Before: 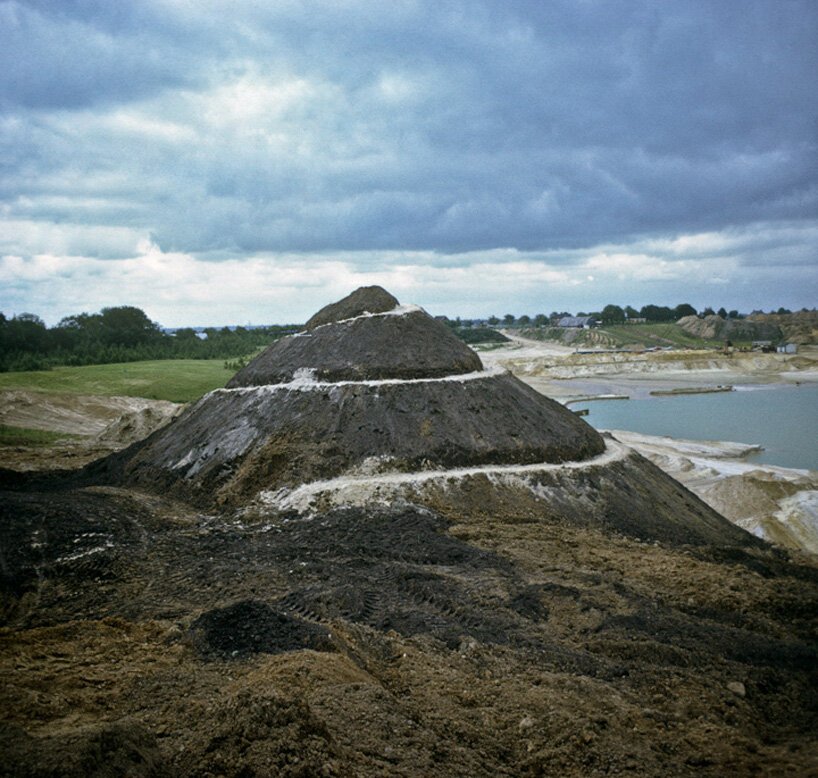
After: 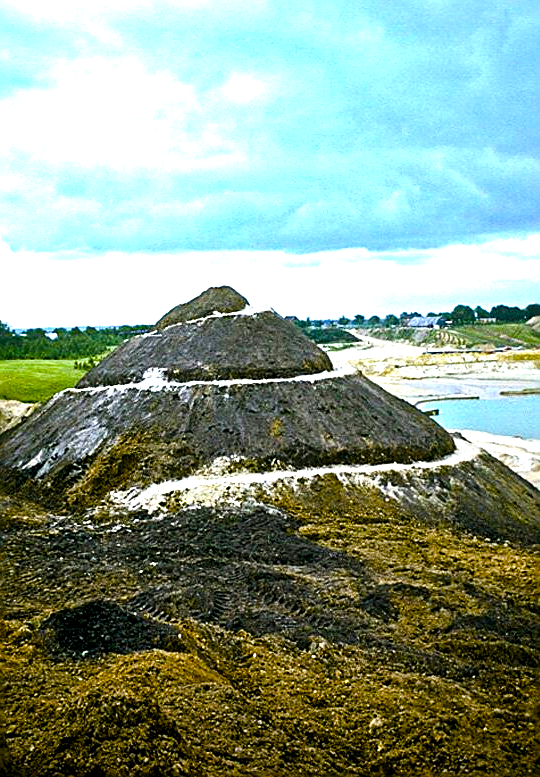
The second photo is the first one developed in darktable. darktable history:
exposure: black level correction 0, exposure 1.4 EV, compensate highlight preservation false
crop and rotate: left 18.442%, right 15.508%
color balance: input saturation 134.34%, contrast -10.04%, contrast fulcrum 19.67%, output saturation 133.51%
tone curve: curves: ch0 [(0, 0) (0.153, 0.056) (1, 1)], color space Lab, linked channels, preserve colors none
sharpen: amount 0.75
color balance rgb: shadows lift › luminance -9.41%, highlights gain › luminance 17.6%, global offset › luminance -1.45%, perceptual saturation grading › highlights -17.77%, perceptual saturation grading › mid-tones 33.1%, perceptual saturation grading › shadows 50.52%, global vibrance 24.22%
white balance: red 1, blue 1
